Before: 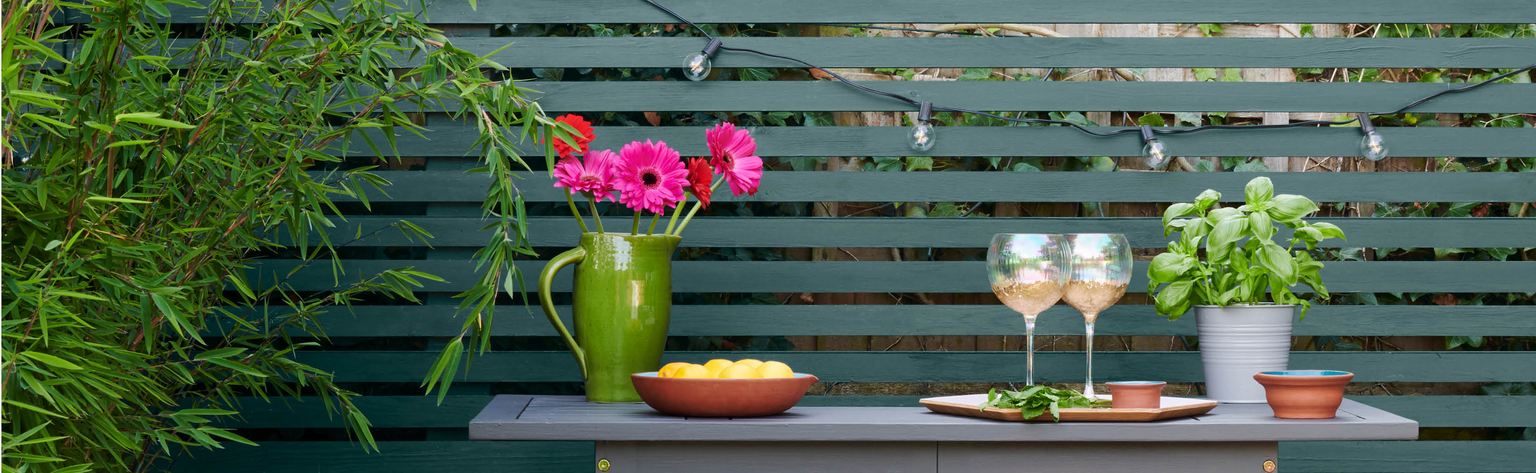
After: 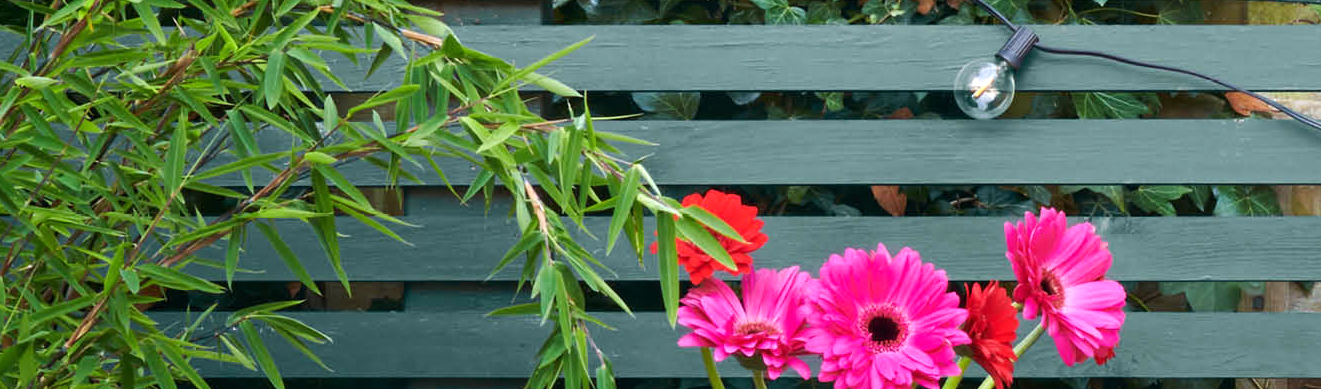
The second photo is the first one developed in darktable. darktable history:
crop: left 15.453%, top 5.426%, right 44.389%, bottom 56.134%
exposure: black level correction 0, exposure 0.499 EV, compensate exposure bias true, compensate highlight preservation false
